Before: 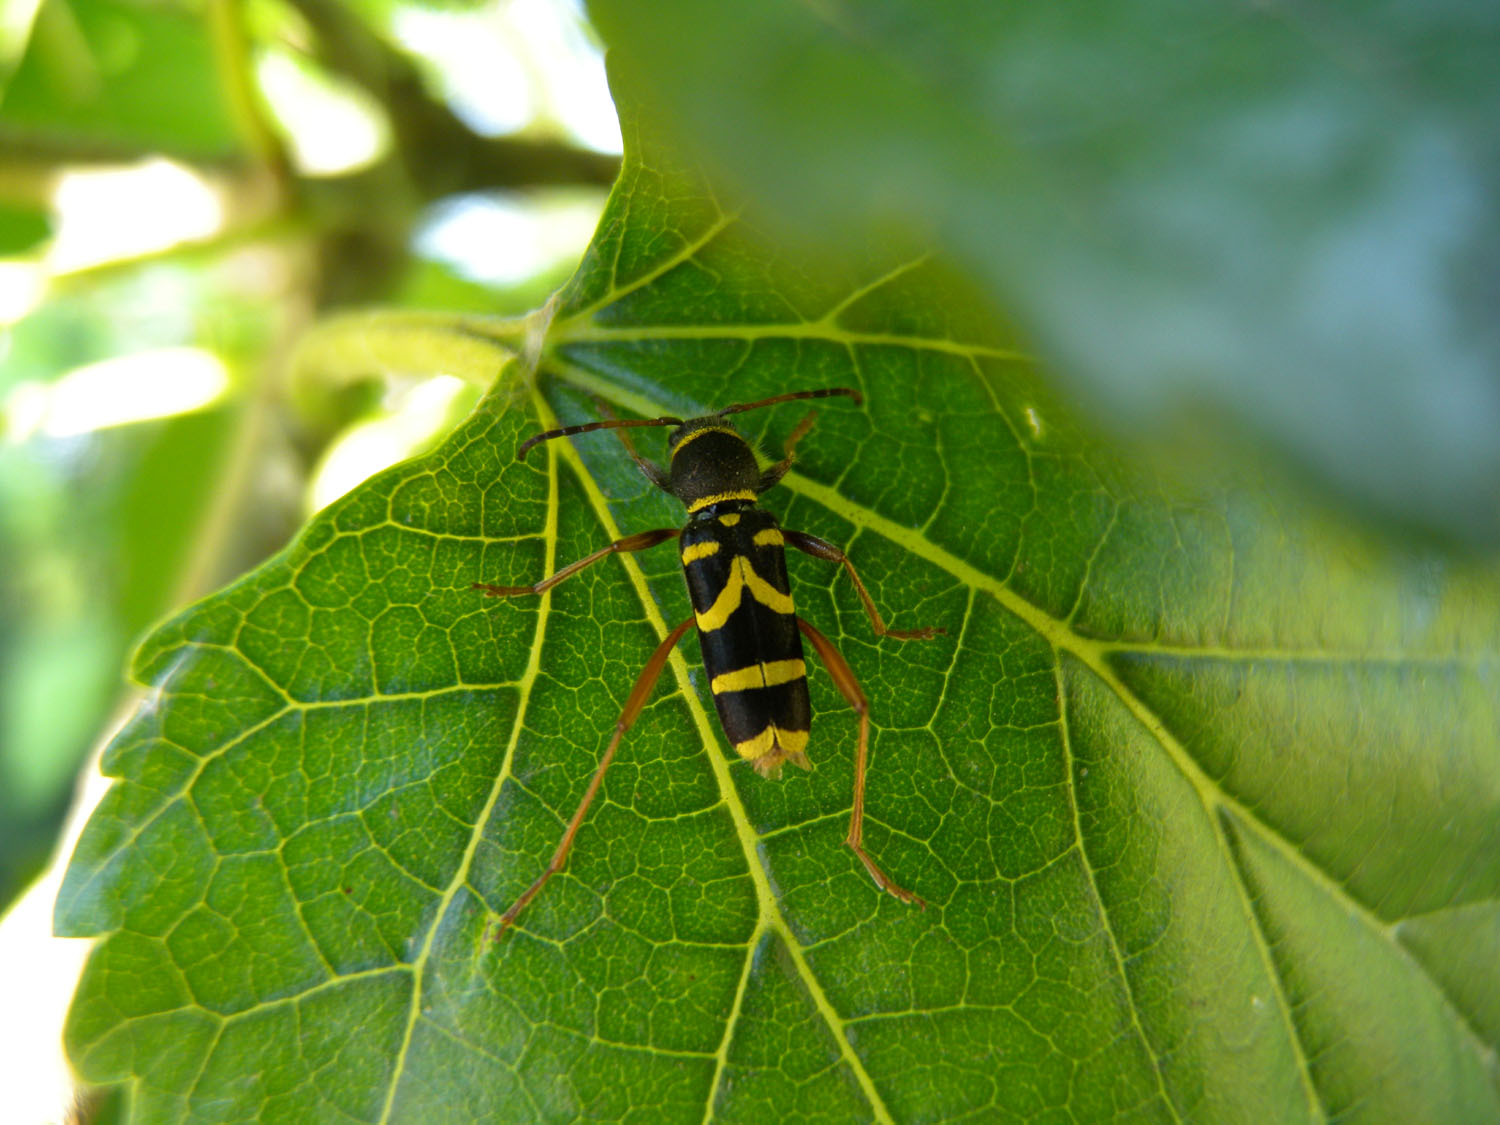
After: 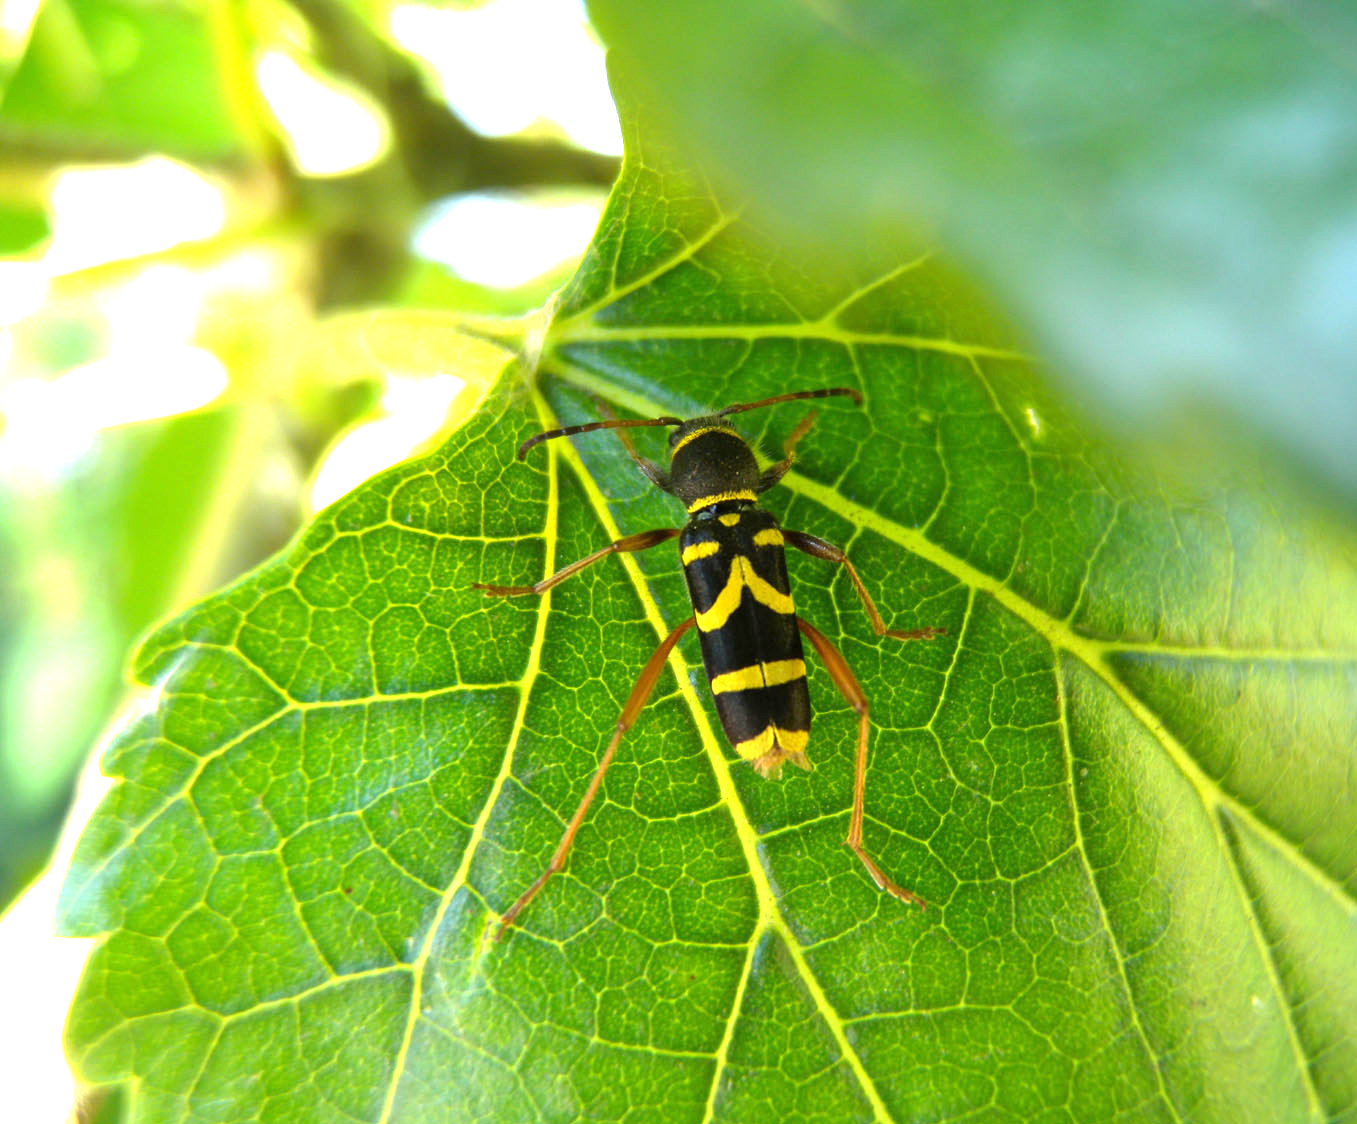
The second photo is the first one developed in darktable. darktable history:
crop: right 9.509%, bottom 0.031%
exposure: black level correction 0, exposure 1.1 EV, compensate exposure bias true, compensate highlight preservation false
